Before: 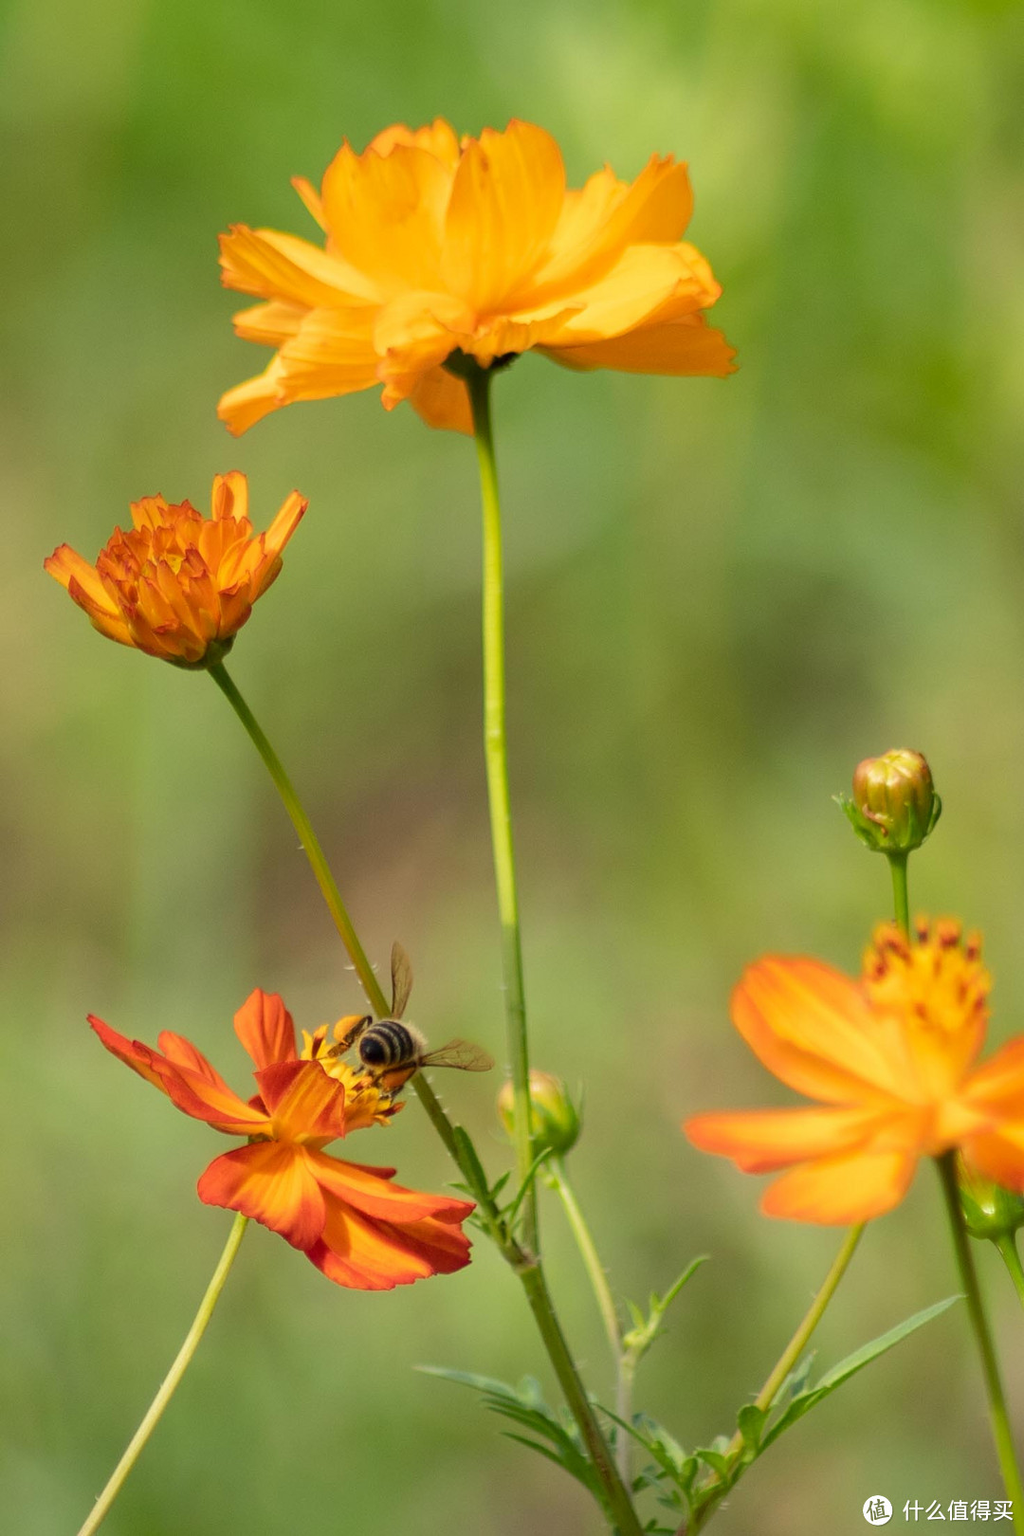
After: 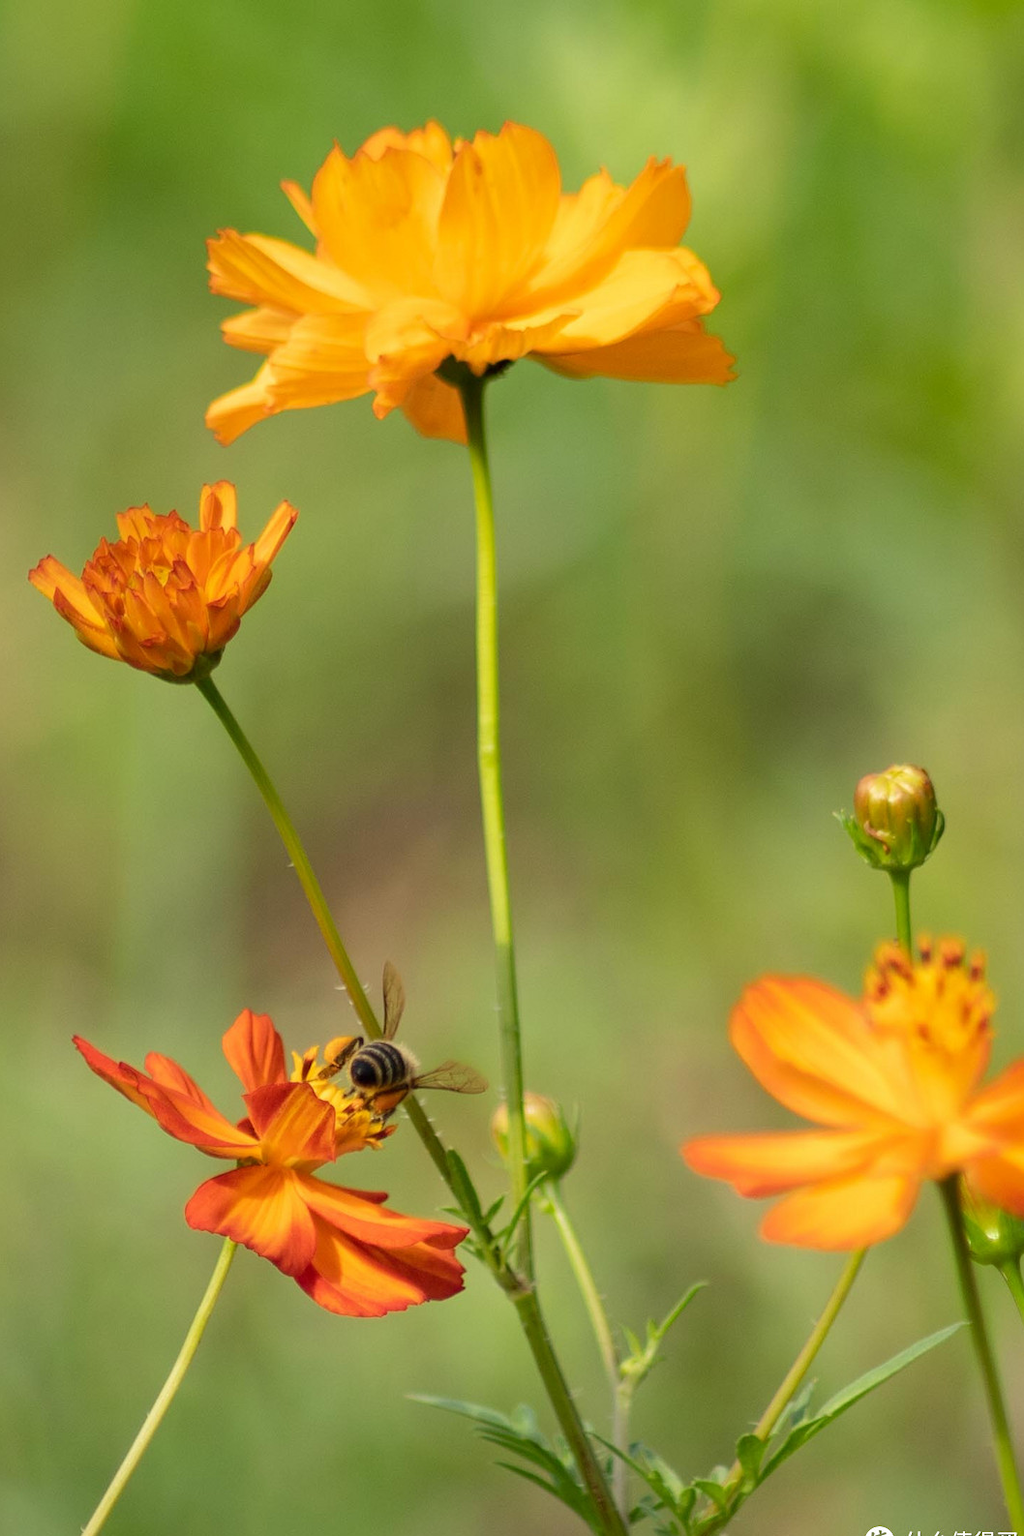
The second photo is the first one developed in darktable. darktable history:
crop: left 1.665%, right 0.285%, bottom 1.999%
